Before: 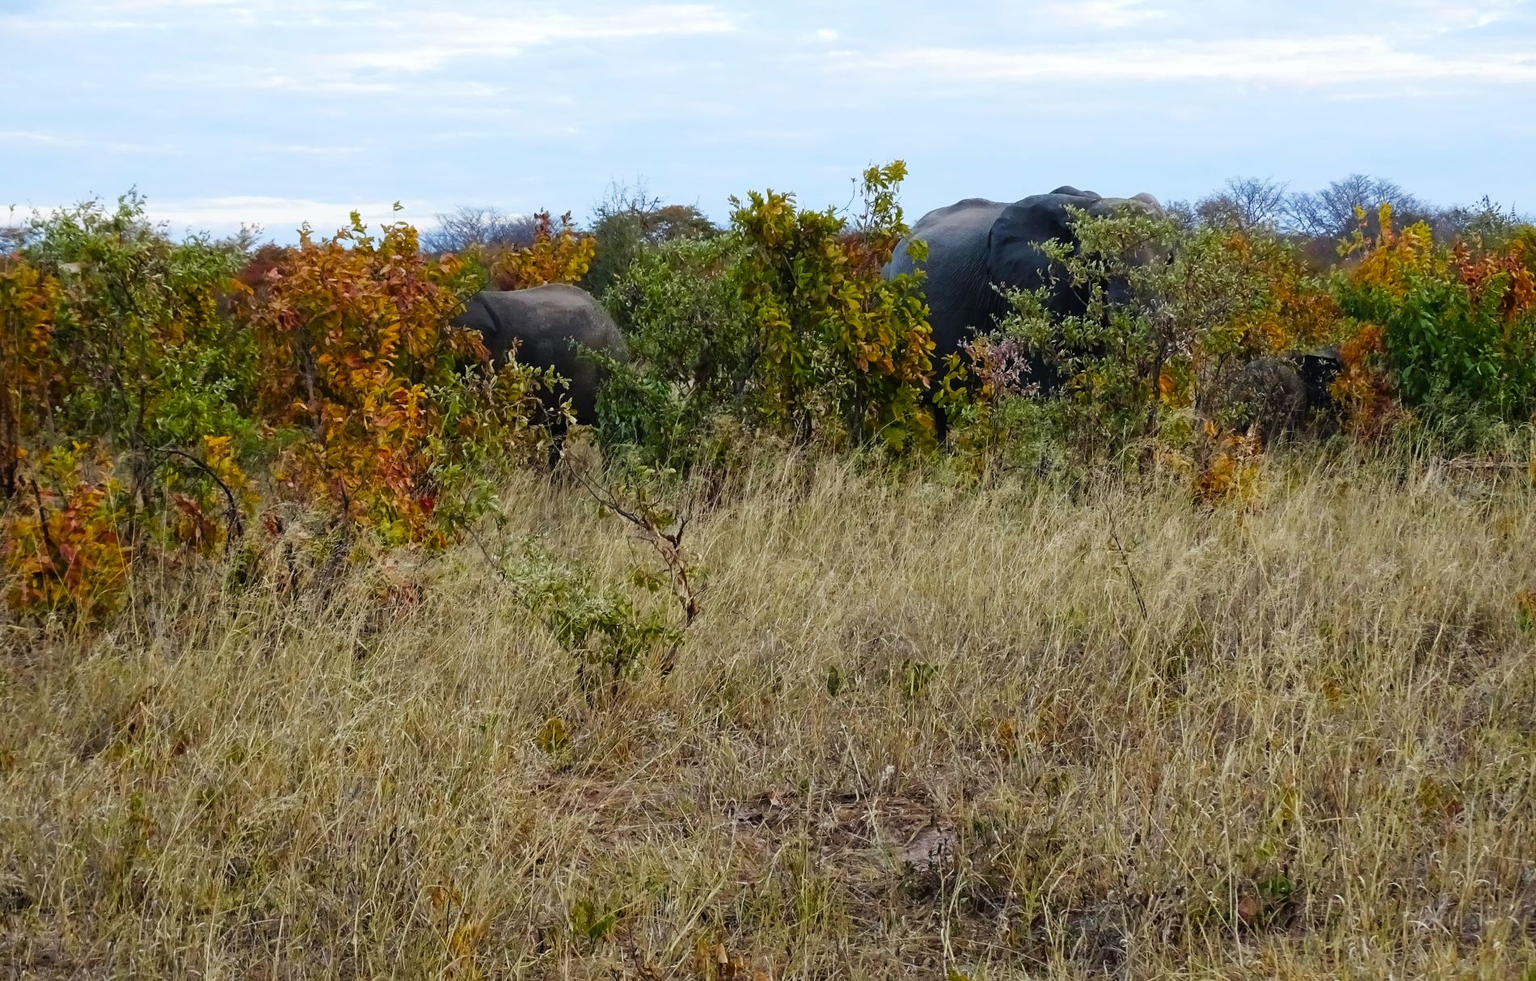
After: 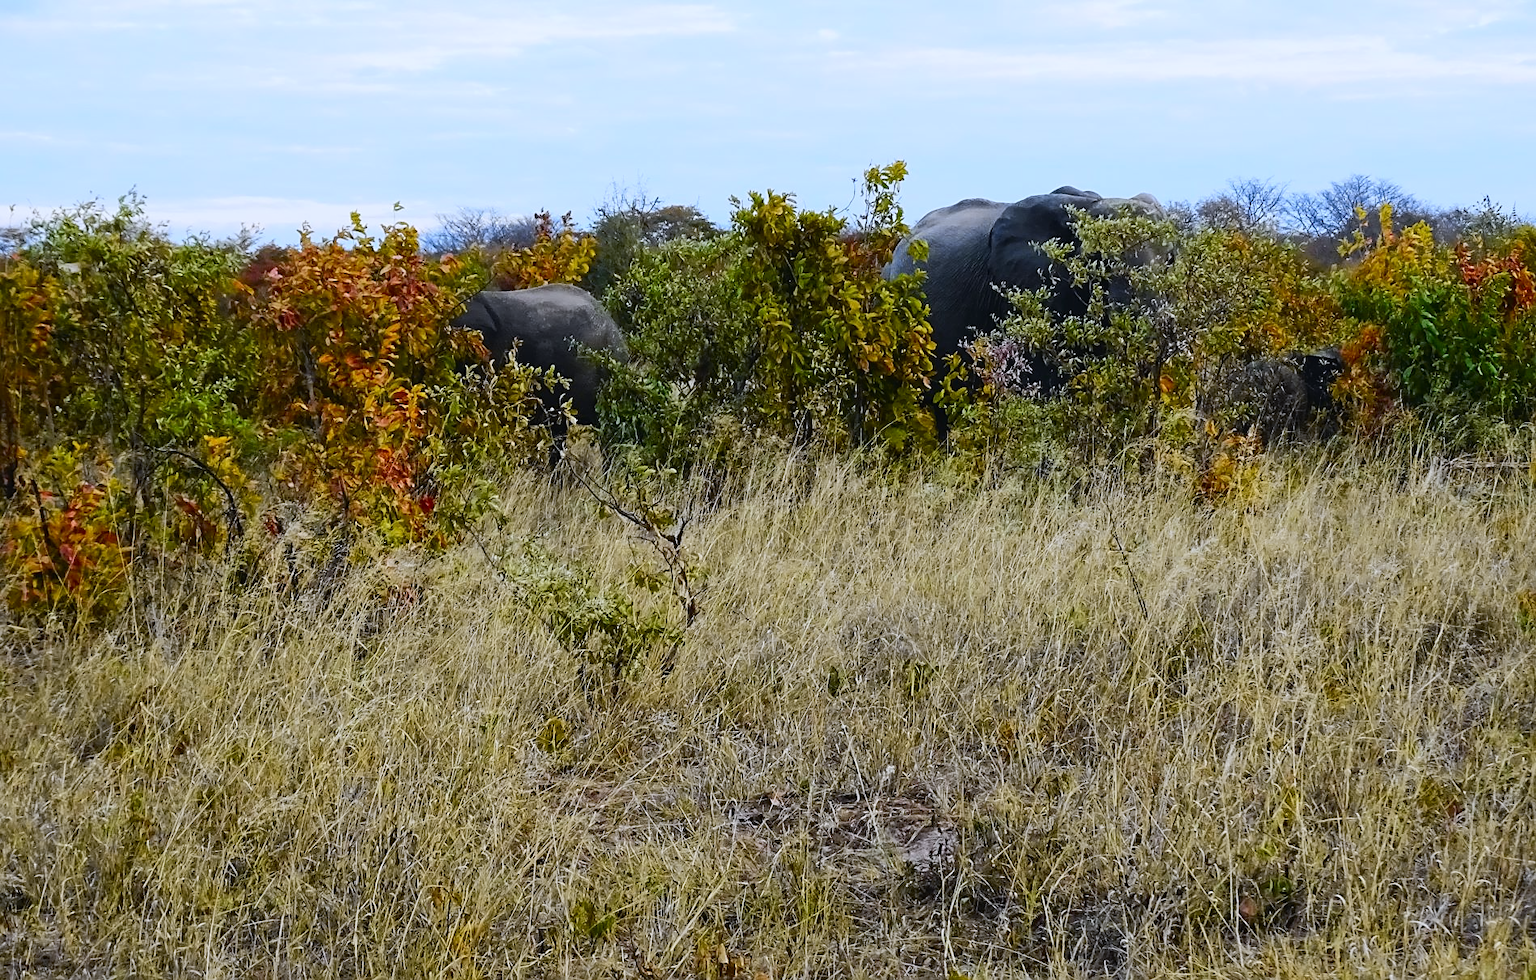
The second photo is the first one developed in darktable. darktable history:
white balance: red 0.967, blue 1.119, emerald 0.756
tone curve: curves: ch0 [(0, 0.02) (0.063, 0.058) (0.262, 0.243) (0.447, 0.468) (0.544, 0.596) (0.805, 0.823) (1, 0.952)]; ch1 [(0, 0) (0.339, 0.31) (0.417, 0.401) (0.452, 0.455) (0.482, 0.483) (0.502, 0.499) (0.517, 0.506) (0.55, 0.542) (0.588, 0.604) (0.729, 0.782) (1, 1)]; ch2 [(0, 0) (0.346, 0.34) (0.431, 0.45) (0.485, 0.487) (0.5, 0.496) (0.527, 0.526) (0.56, 0.574) (0.613, 0.642) (0.679, 0.703) (1, 1)], color space Lab, independent channels, preserve colors none
sharpen: radius 1.864, amount 0.398, threshold 1.271
